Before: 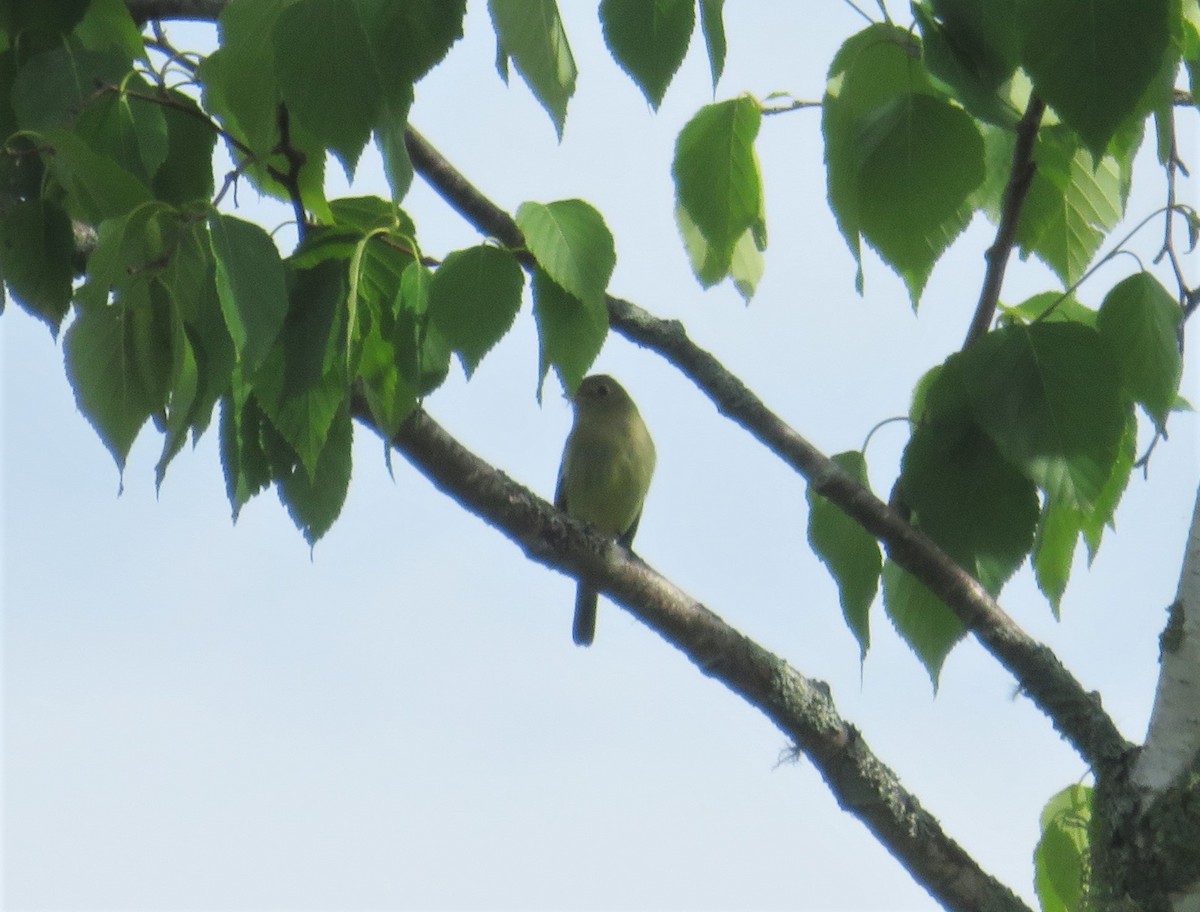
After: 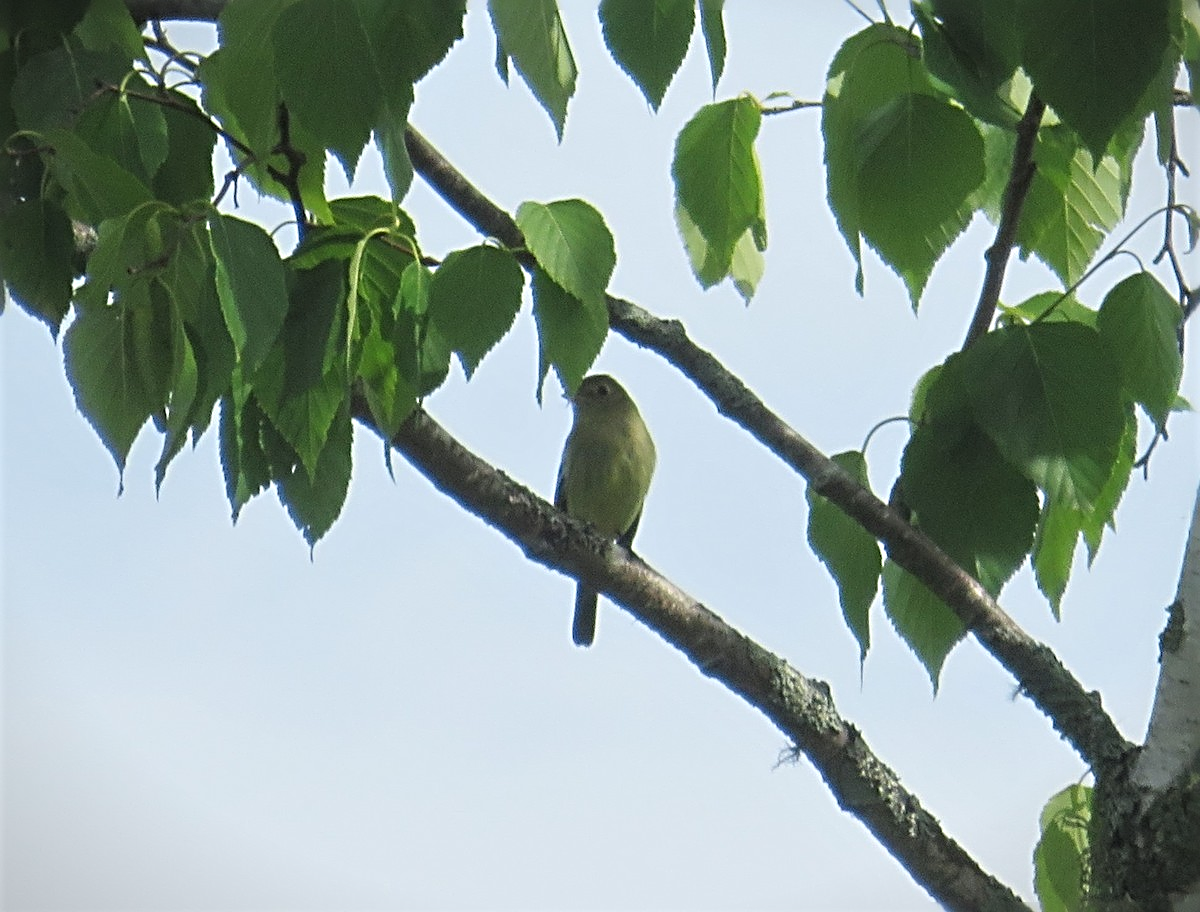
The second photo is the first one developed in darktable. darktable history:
sharpen: radius 3.69, amount 0.928
vignetting: fall-off start 100%, fall-off radius 64.94%, automatic ratio true, unbound false
